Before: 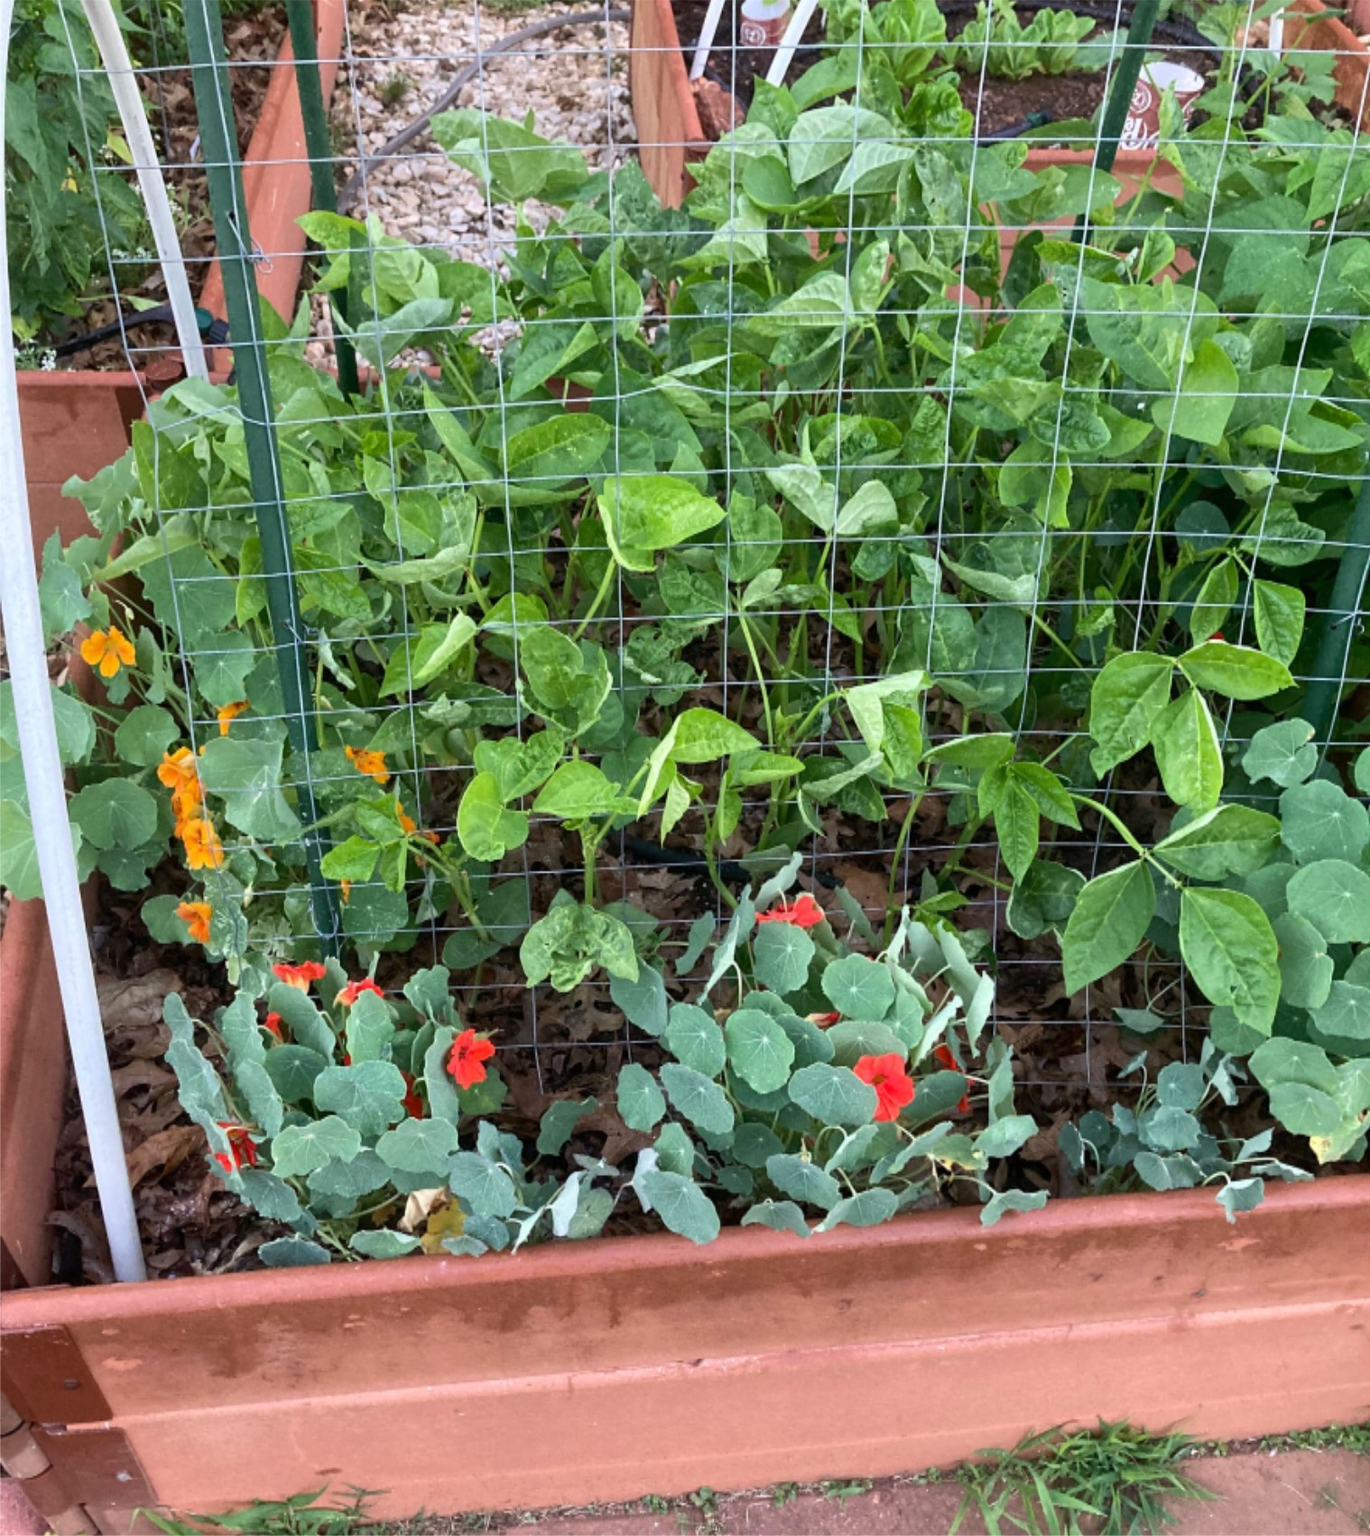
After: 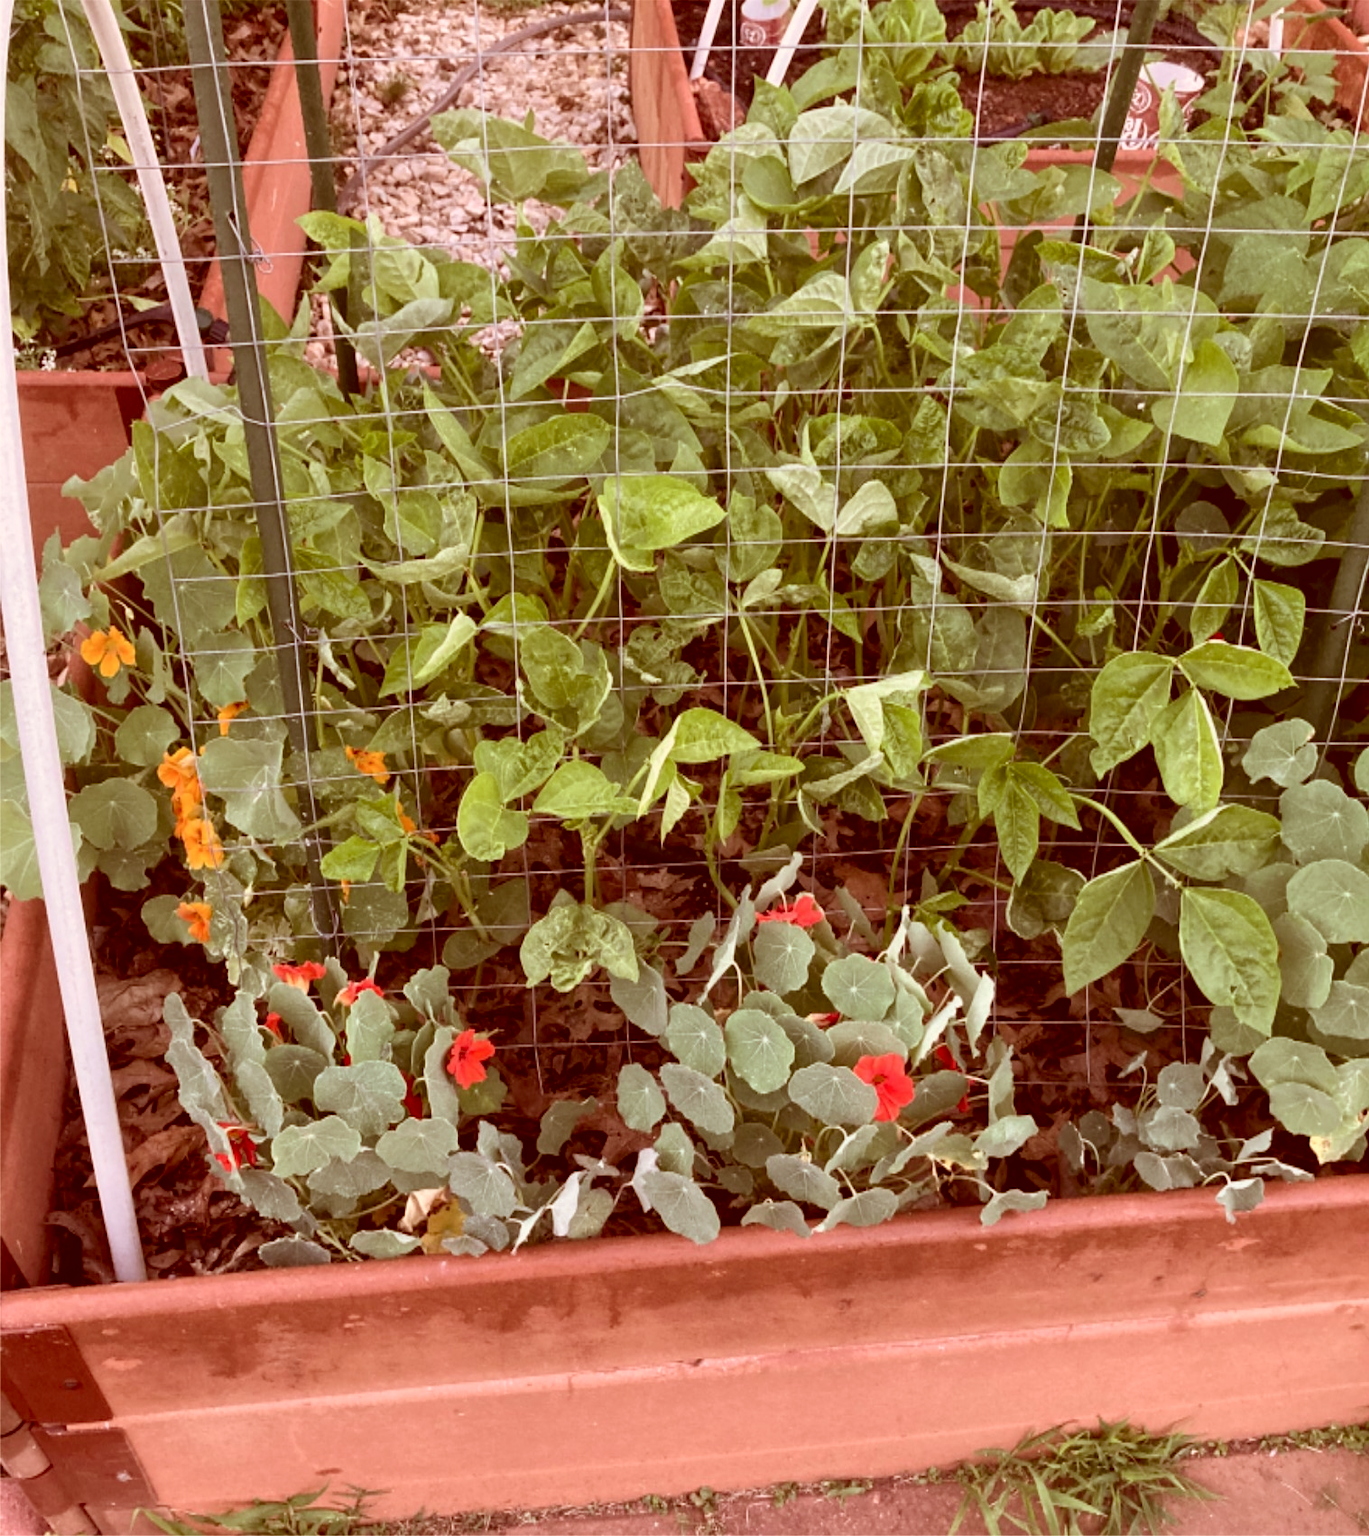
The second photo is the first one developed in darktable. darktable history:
color correction: highlights a* 9.12, highlights b* 8.48, shadows a* 39.69, shadows b* 39.36, saturation 0.769
